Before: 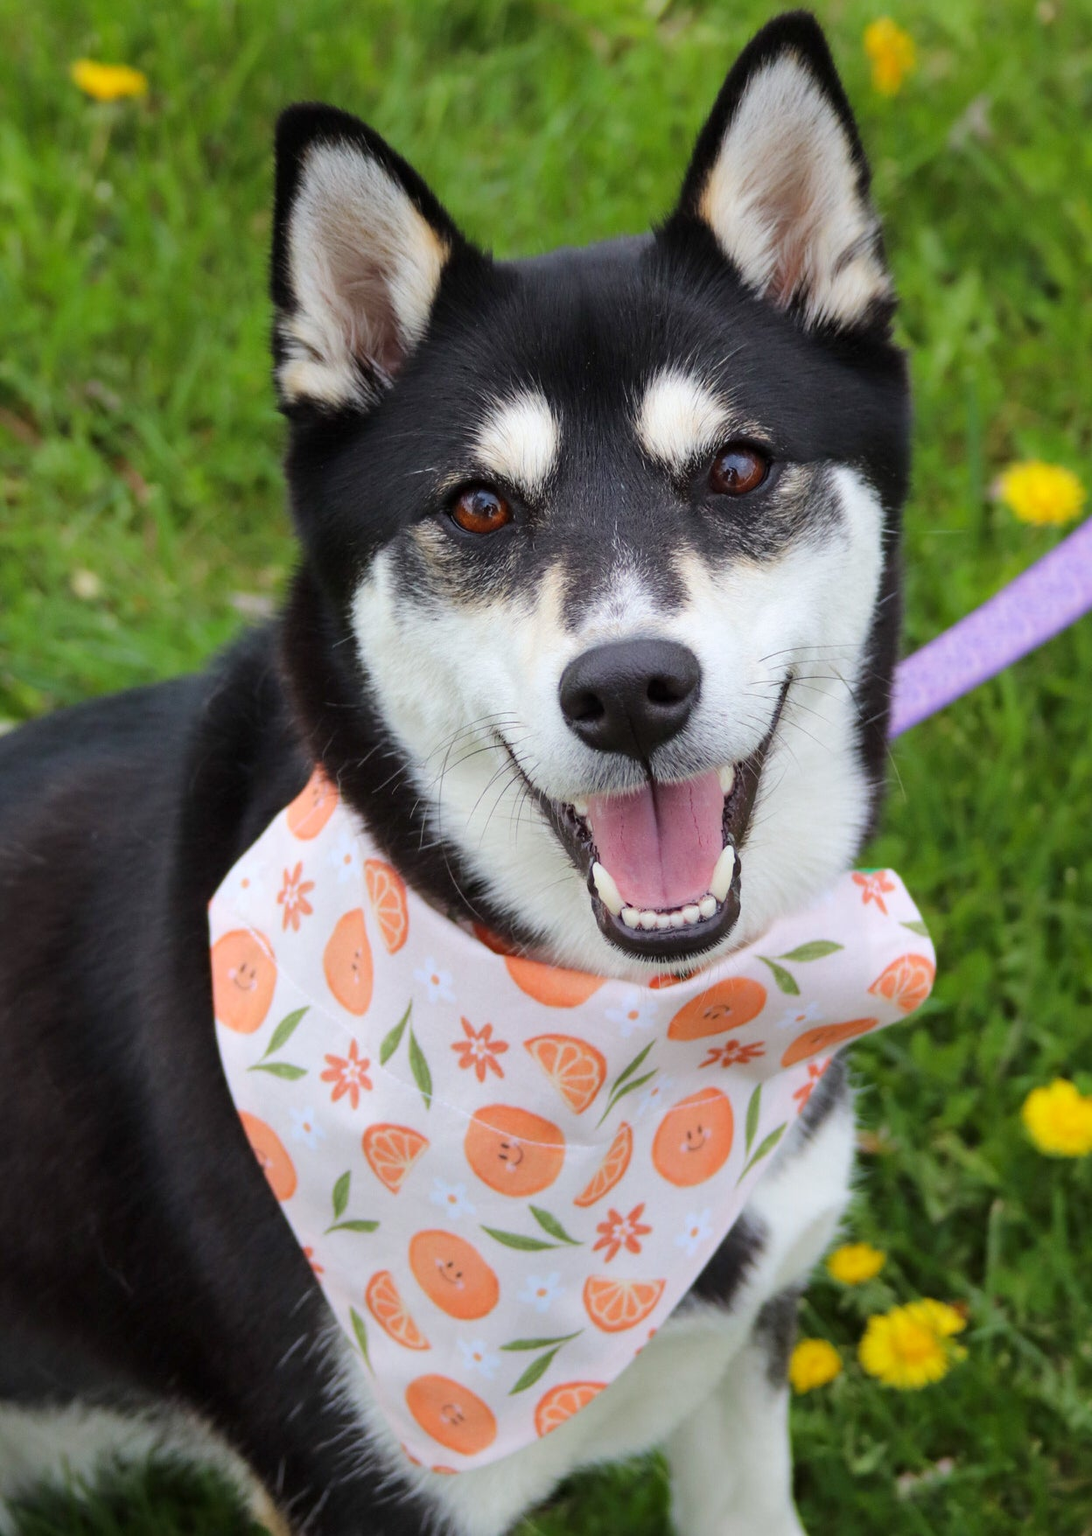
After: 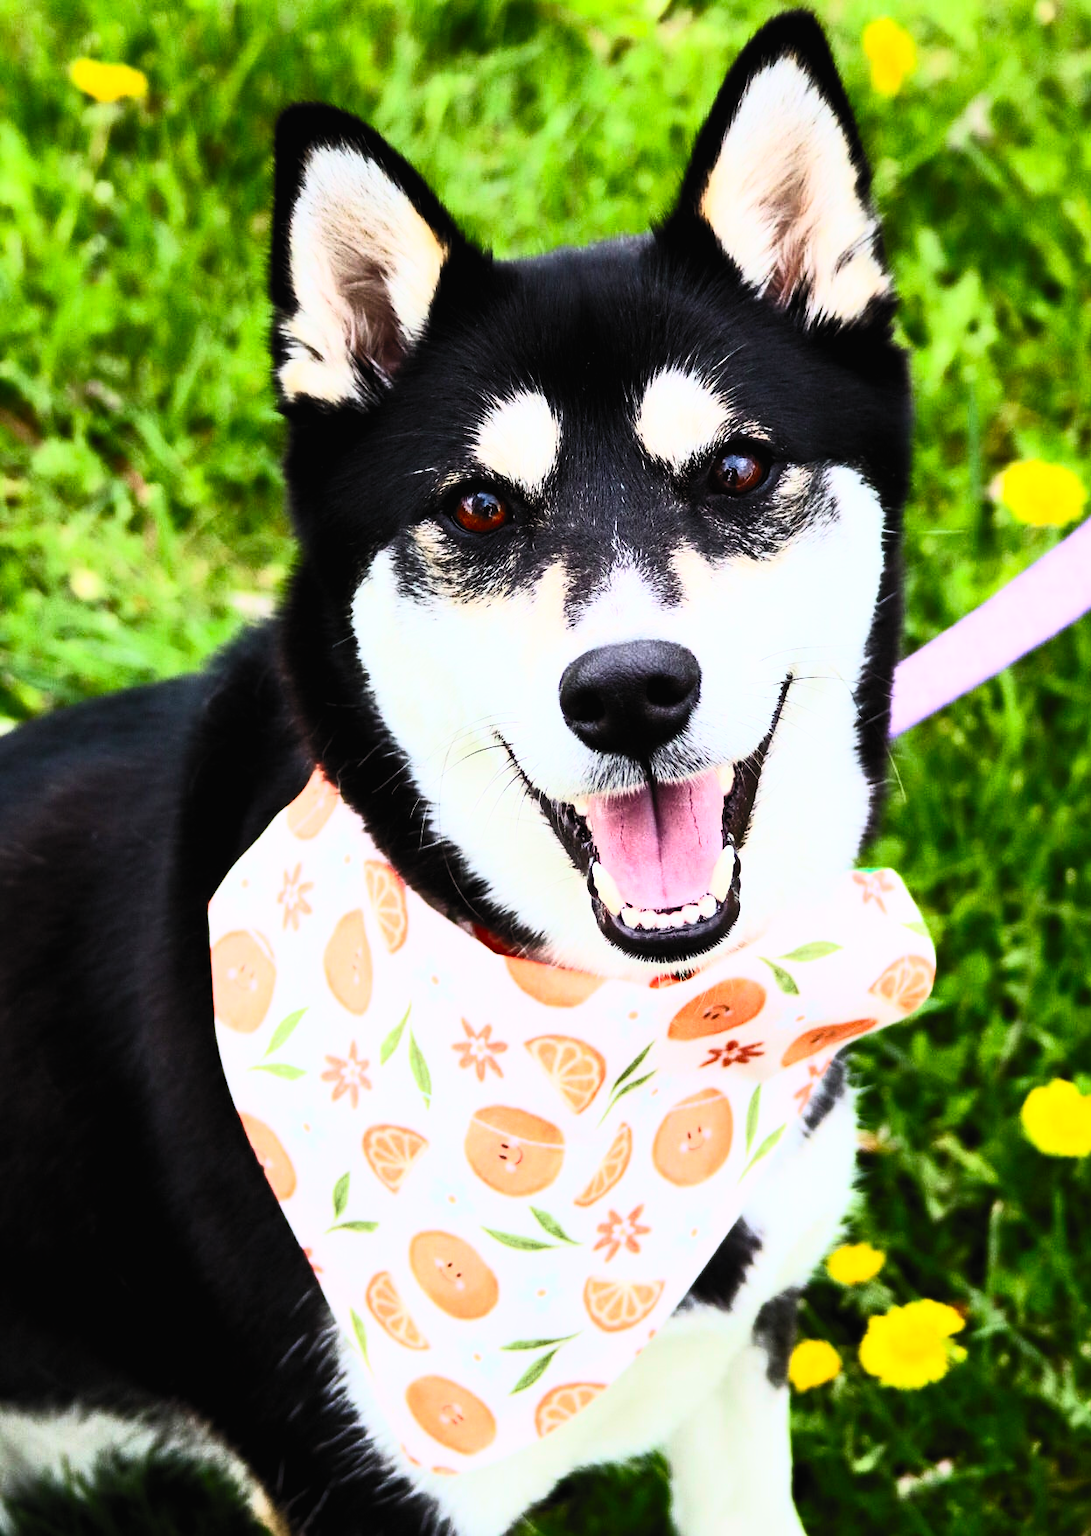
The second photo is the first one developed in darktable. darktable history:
filmic rgb: black relative exposure -5 EV, hardness 2.88, contrast 1.3, highlights saturation mix -30%
contrast brightness saturation: contrast 0.83, brightness 0.59, saturation 0.59
